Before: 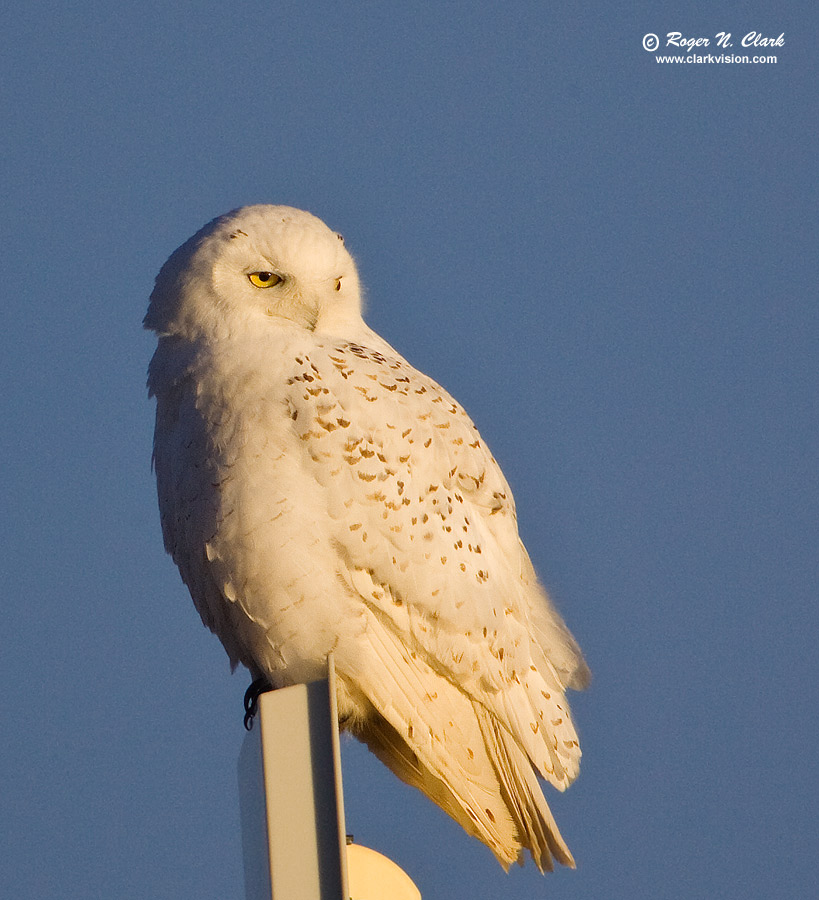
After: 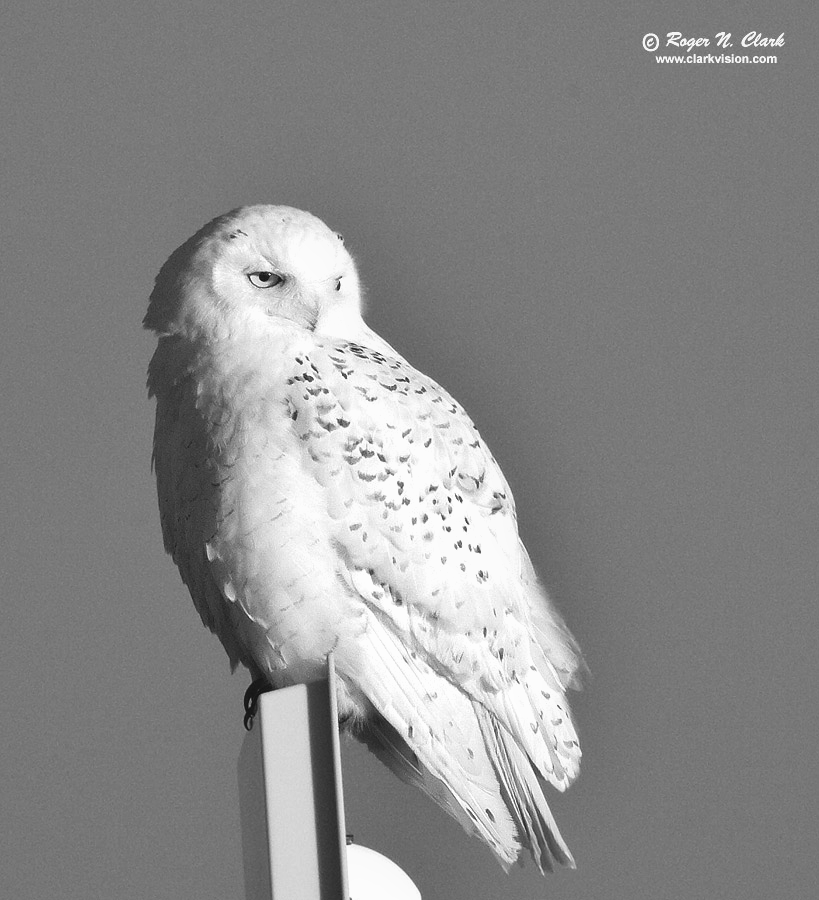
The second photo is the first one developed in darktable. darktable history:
white balance: red 0.924, blue 1.095
monochrome: a 32, b 64, size 2.3
exposure: black level correction -0.005, exposure 0.622 EV, compensate highlight preservation false
shadows and highlights: low approximation 0.01, soften with gaussian
